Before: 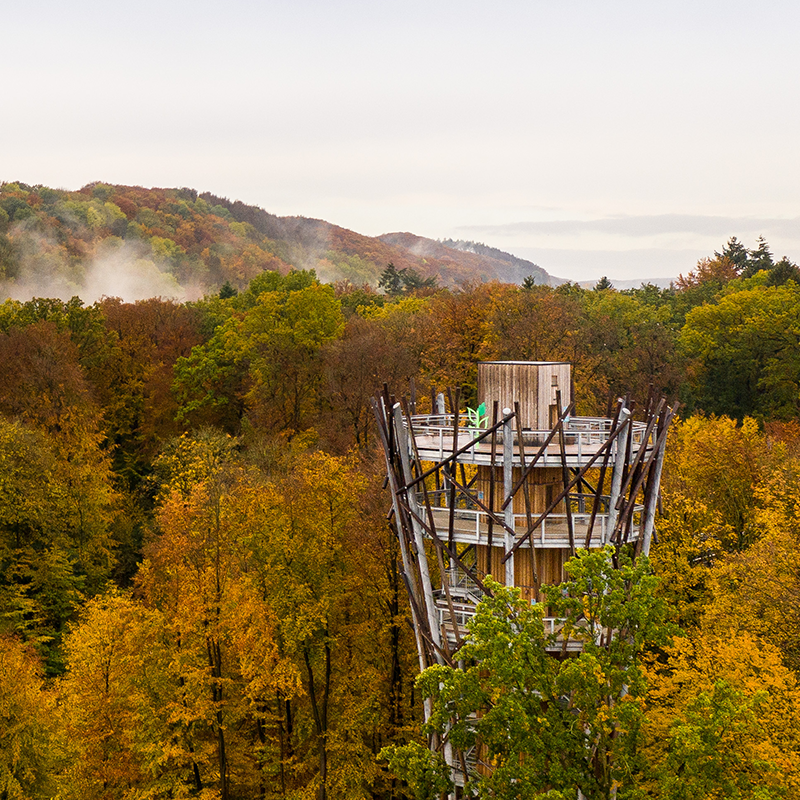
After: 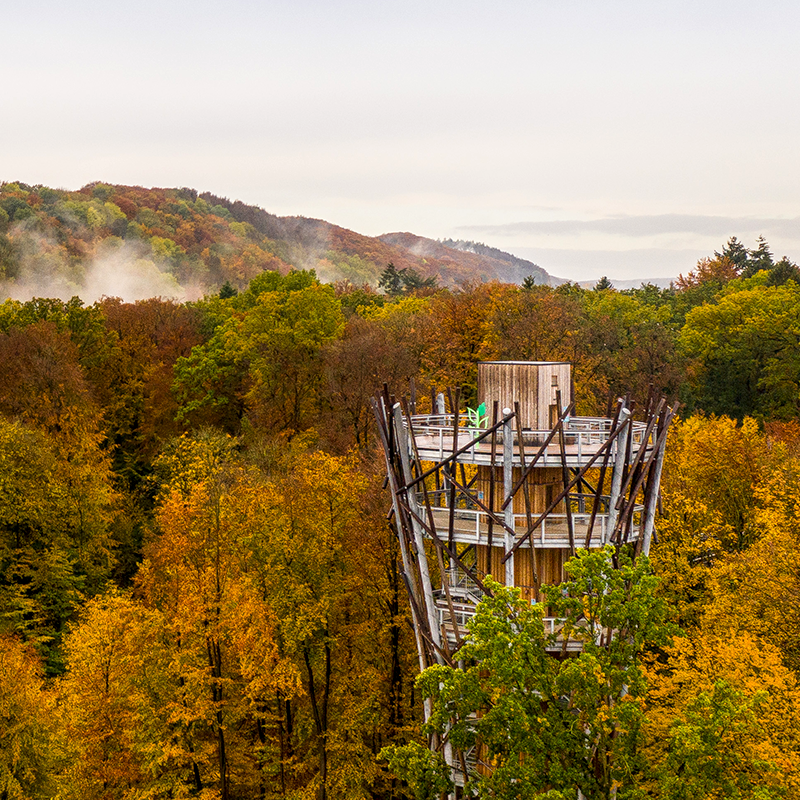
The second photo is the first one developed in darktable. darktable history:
local contrast: on, module defaults
contrast brightness saturation: contrast 0.036, saturation 0.154
